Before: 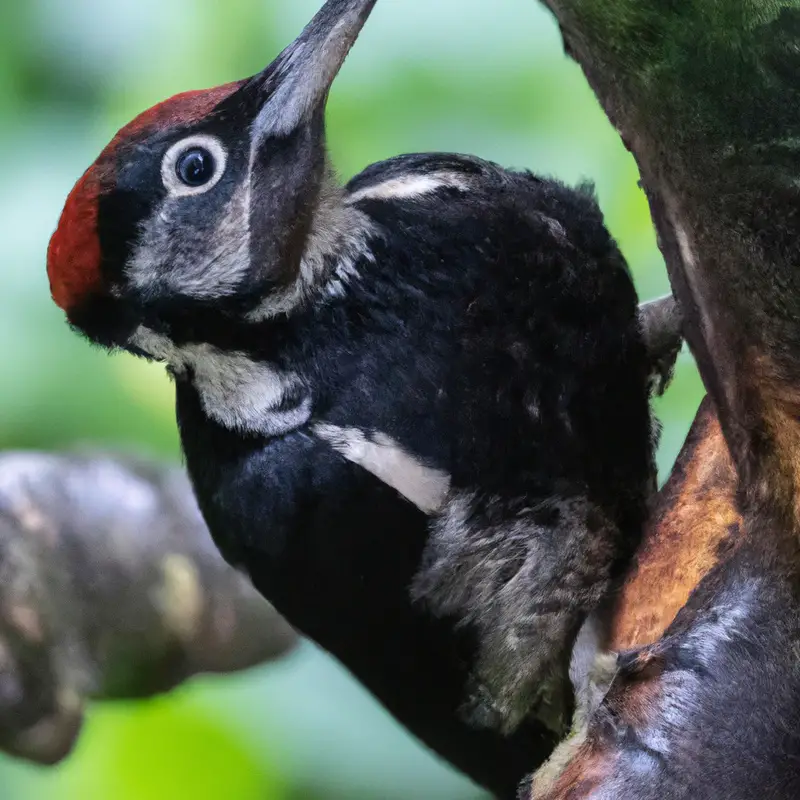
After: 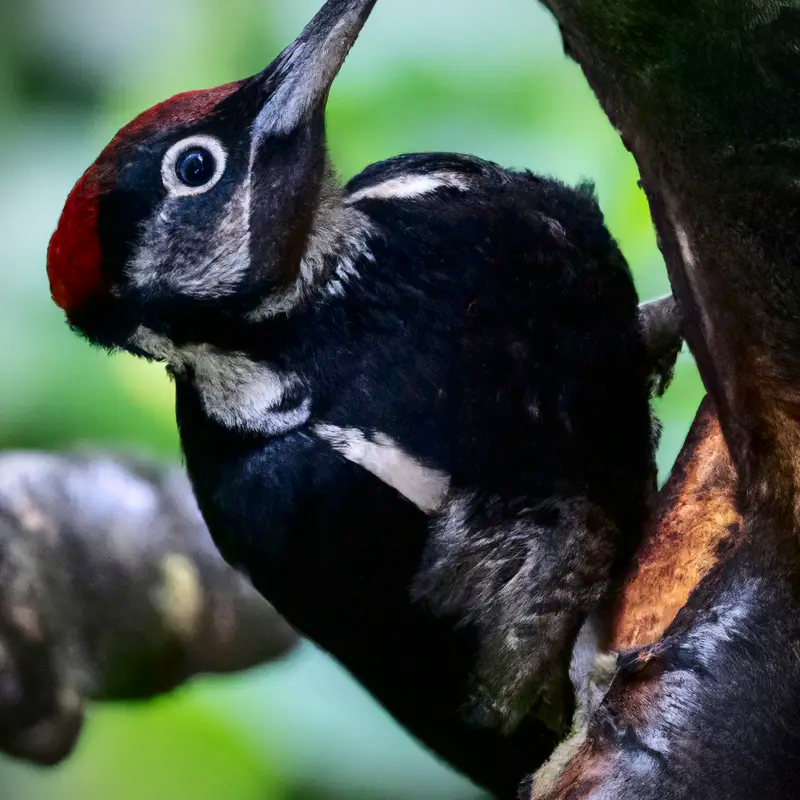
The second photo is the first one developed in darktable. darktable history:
vignetting: fall-off radius 62.84%
contrast brightness saturation: contrast 0.205, brightness -0.108, saturation 0.211
